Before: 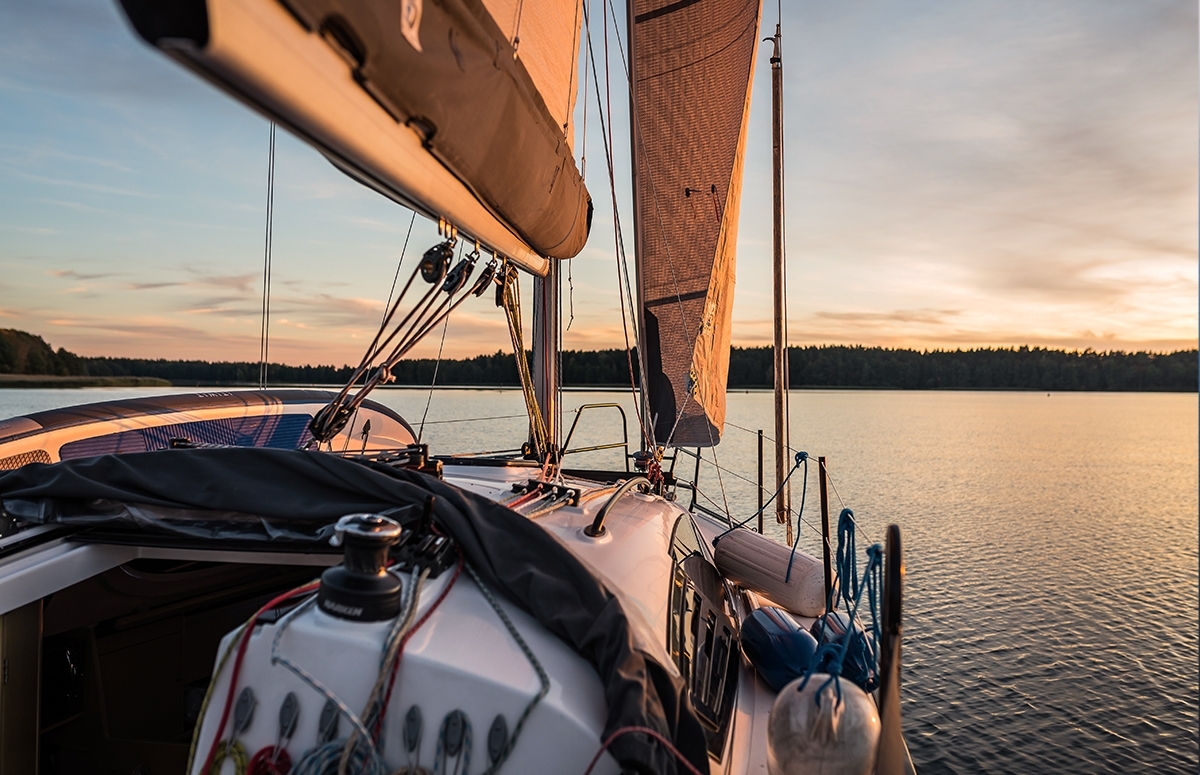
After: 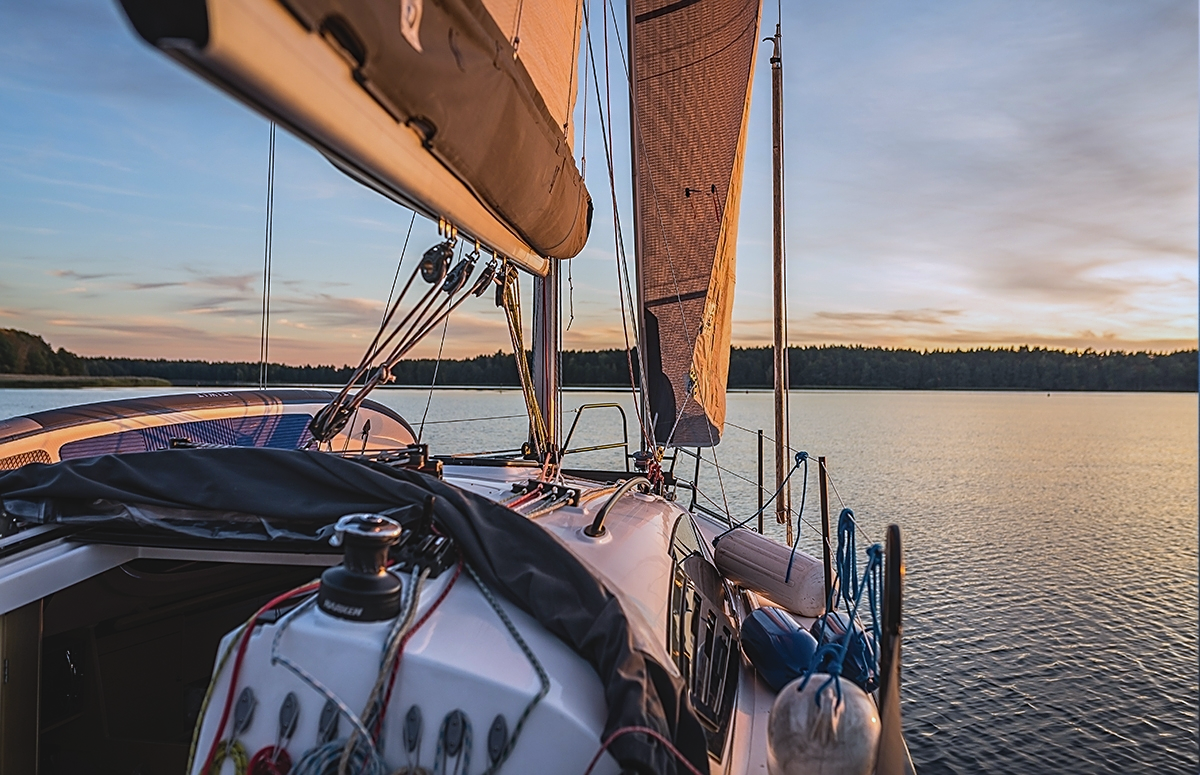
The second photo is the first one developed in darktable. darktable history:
lowpass: radius 0.1, contrast 0.85, saturation 1.1, unbound 0
local contrast: on, module defaults
sharpen: on, module defaults
white balance: red 0.931, blue 1.11
